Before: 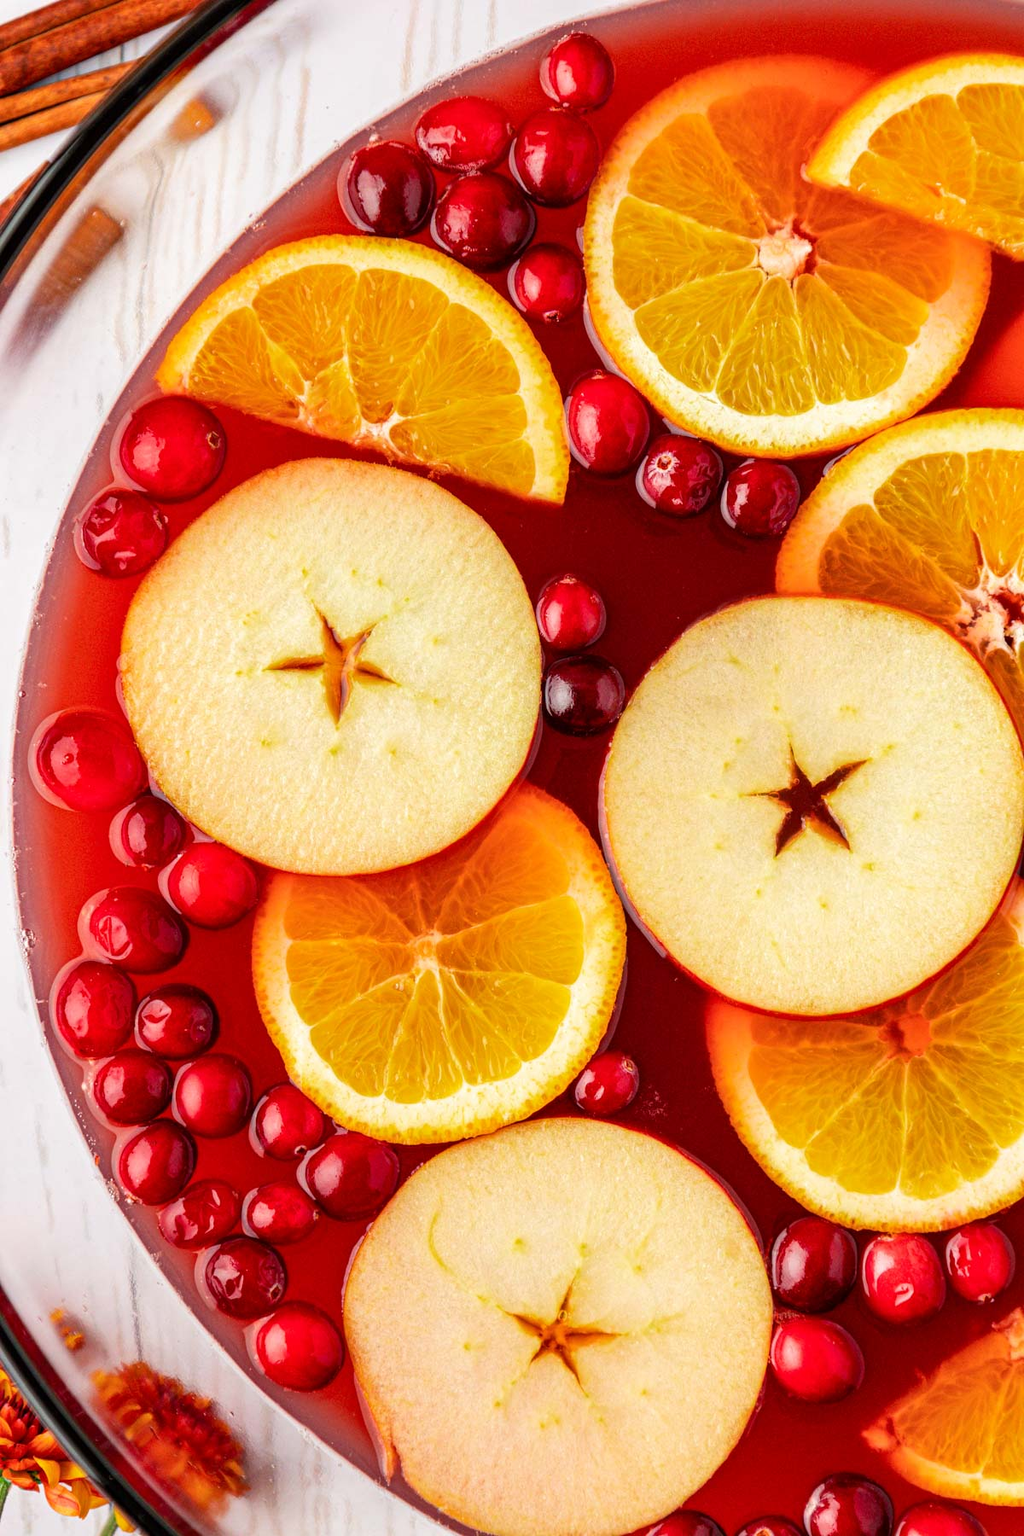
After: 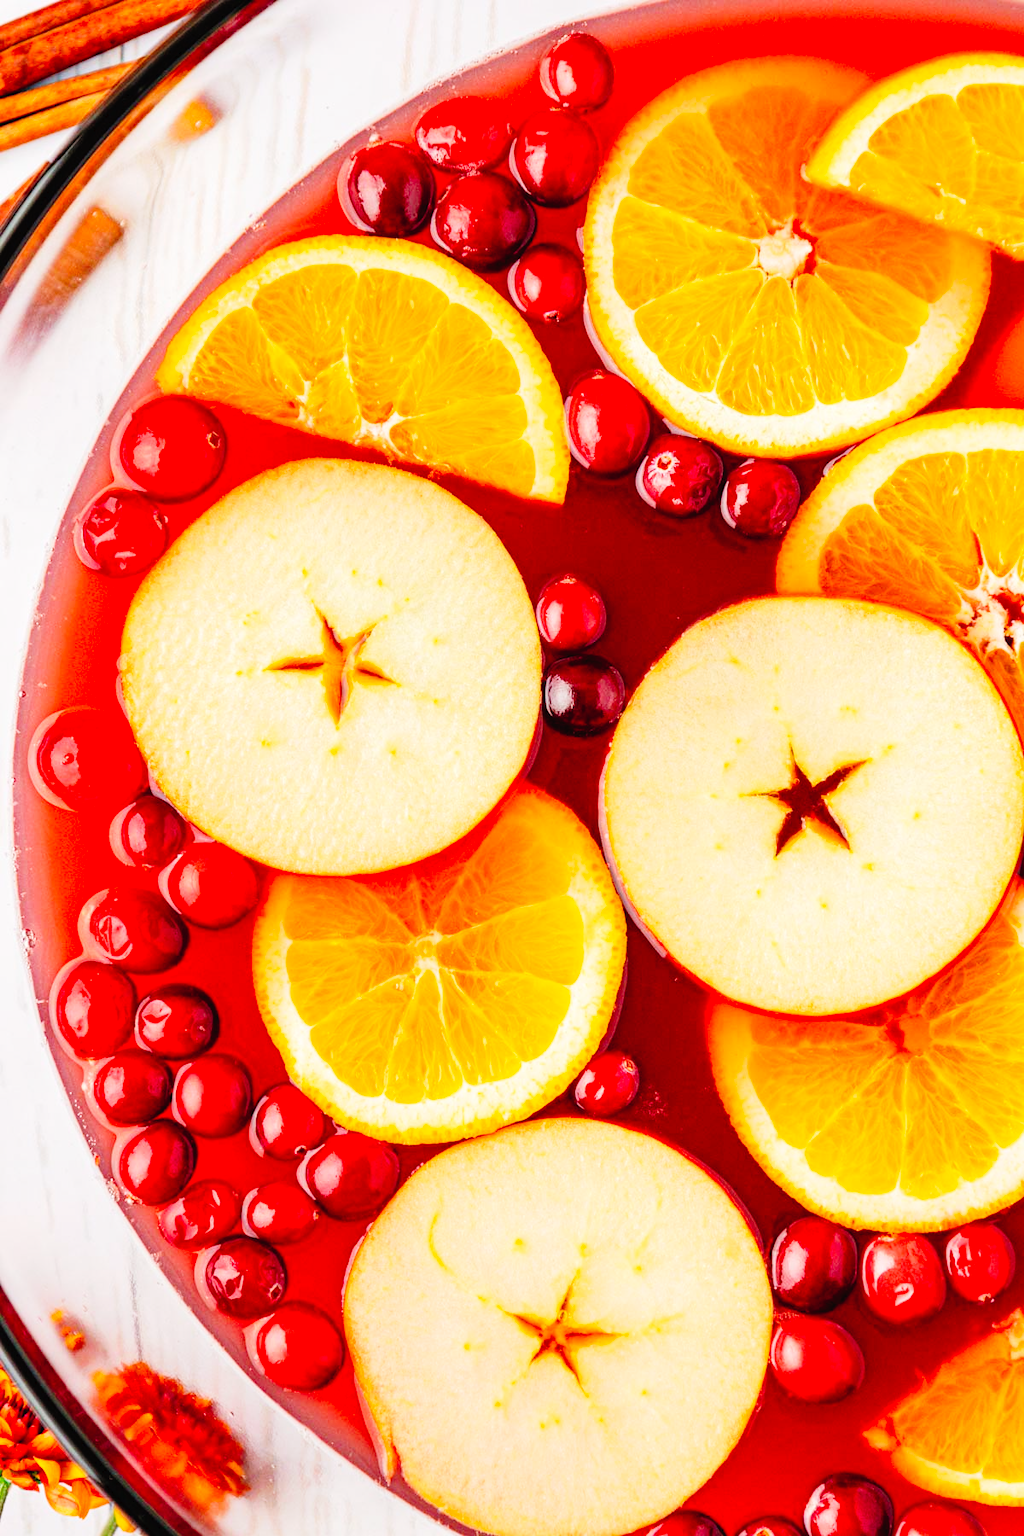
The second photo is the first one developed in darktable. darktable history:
contrast brightness saturation: contrast 0.03, brightness 0.06, saturation 0.13
tone curve: curves: ch0 [(0, 0) (0.003, 0.016) (0.011, 0.019) (0.025, 0.023) (0.044, 0.029) (0.069, 0.042) (0.1, 0.068) (0.136, 0.101) (0.177, 0.143) (0.224, 0.21) (0.277, 0.289) (0.335, 0.379) (0.399, 0.476) (0.468, 0.569) (0.543, 0.654) (0.623, 0.75) (0.709, 0.822) (0.801, 0.893) (0.898, 0.946) (1, 1)], preserve colors none
